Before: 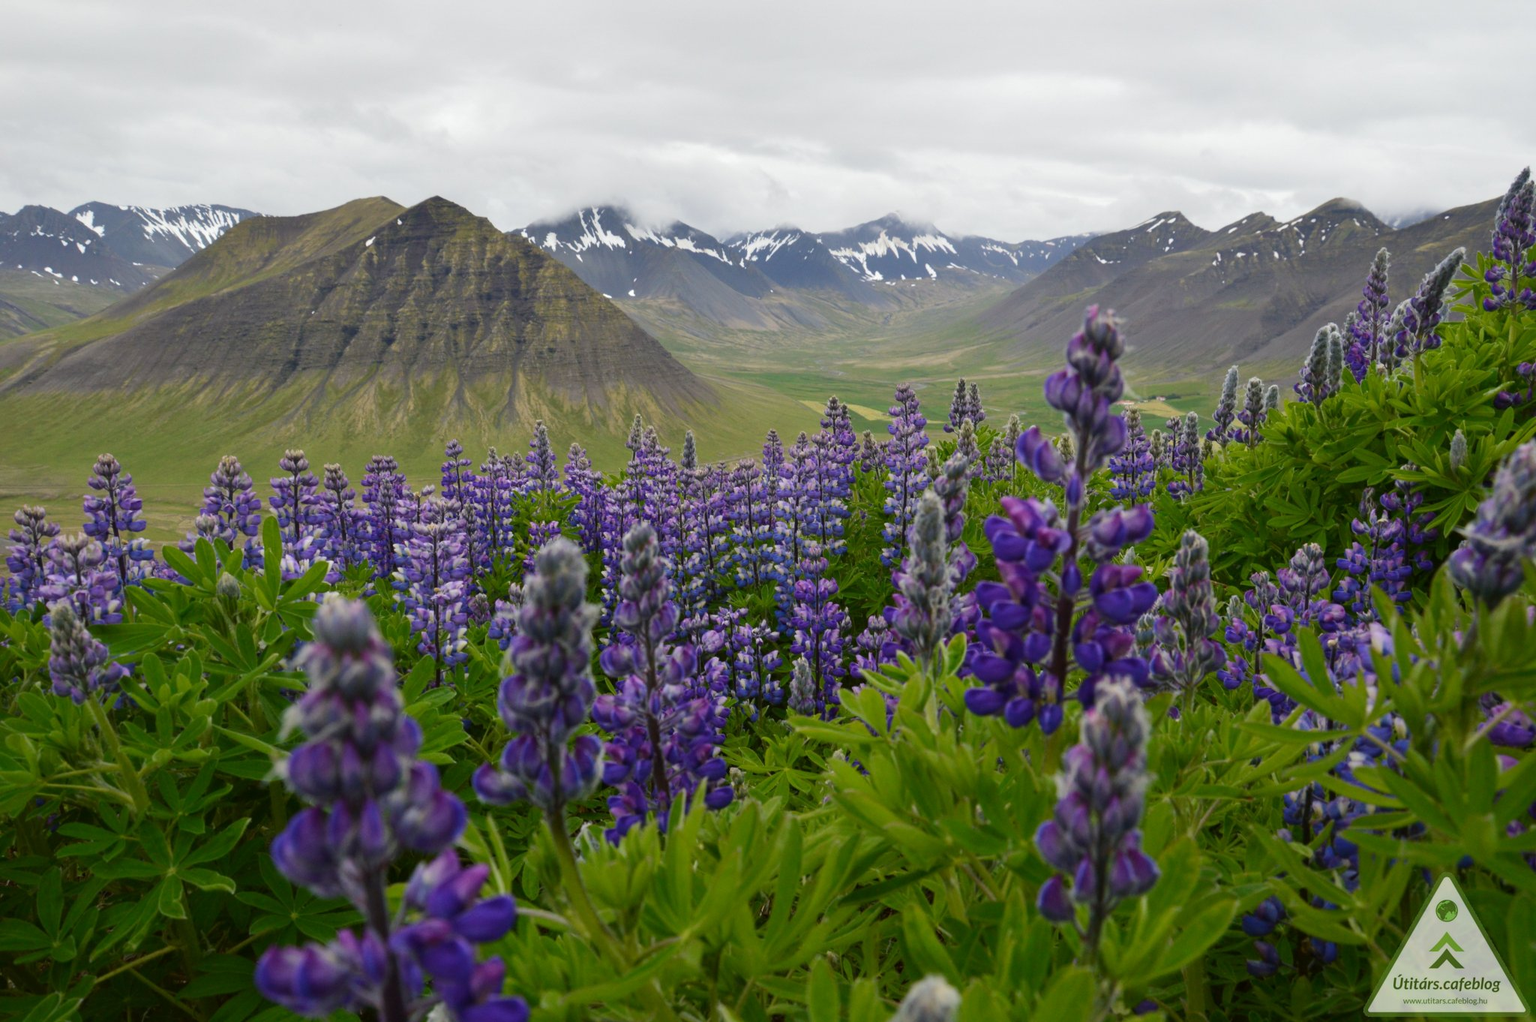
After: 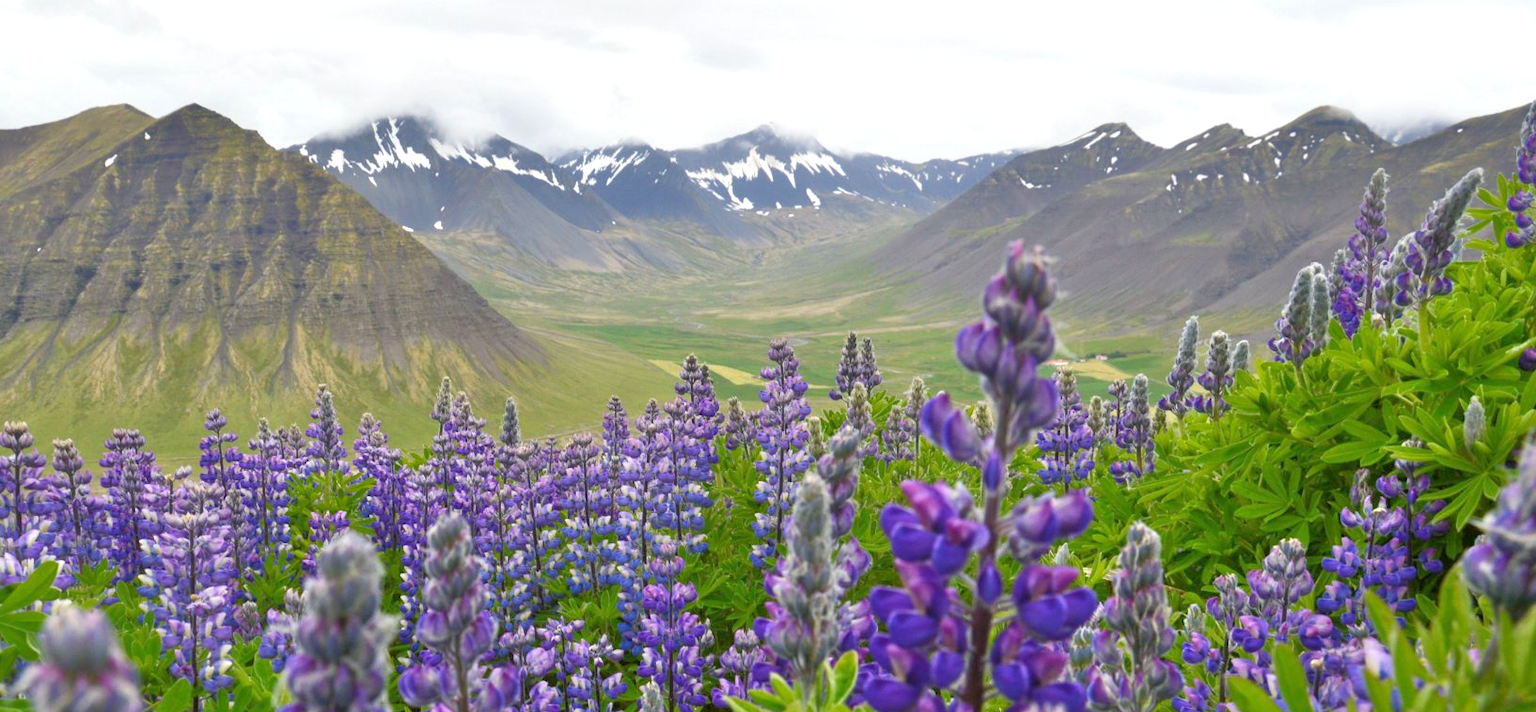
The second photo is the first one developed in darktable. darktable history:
crop: left 18.374%, top 11.126%, right 1.825%, bottom 33.152%
tone equalizer: -7 EV 0.14 EV, -6 EV 0.634 EV, -5 EV 1.17 EV, -4 EV 1.36 EV, -3 EV 1.15 EV, -2 EV 0.6 EV, -1 EV 0.157 EV
exposure: exposure 0.438 EV, compensate highlight preservation false
